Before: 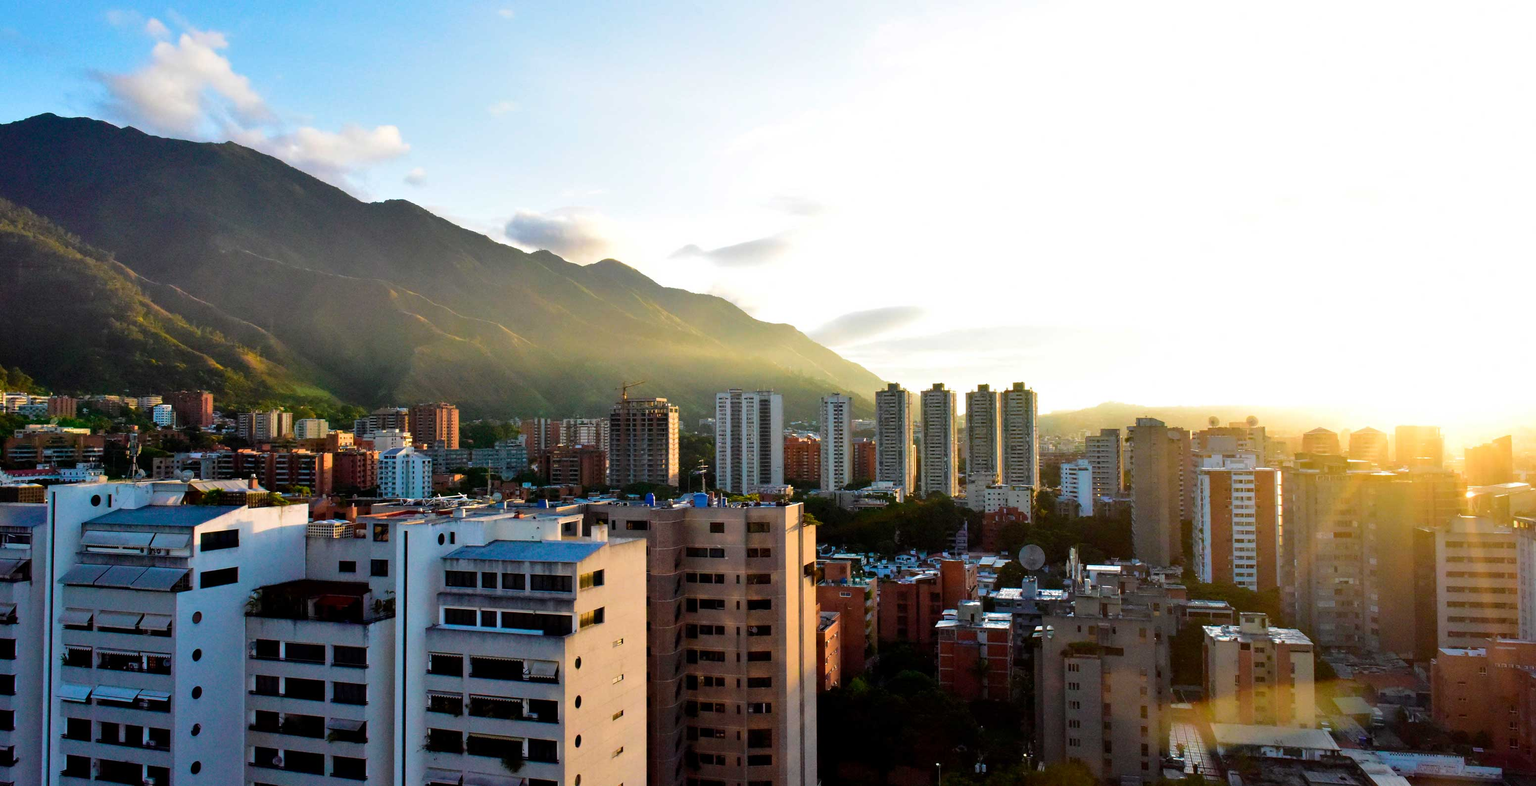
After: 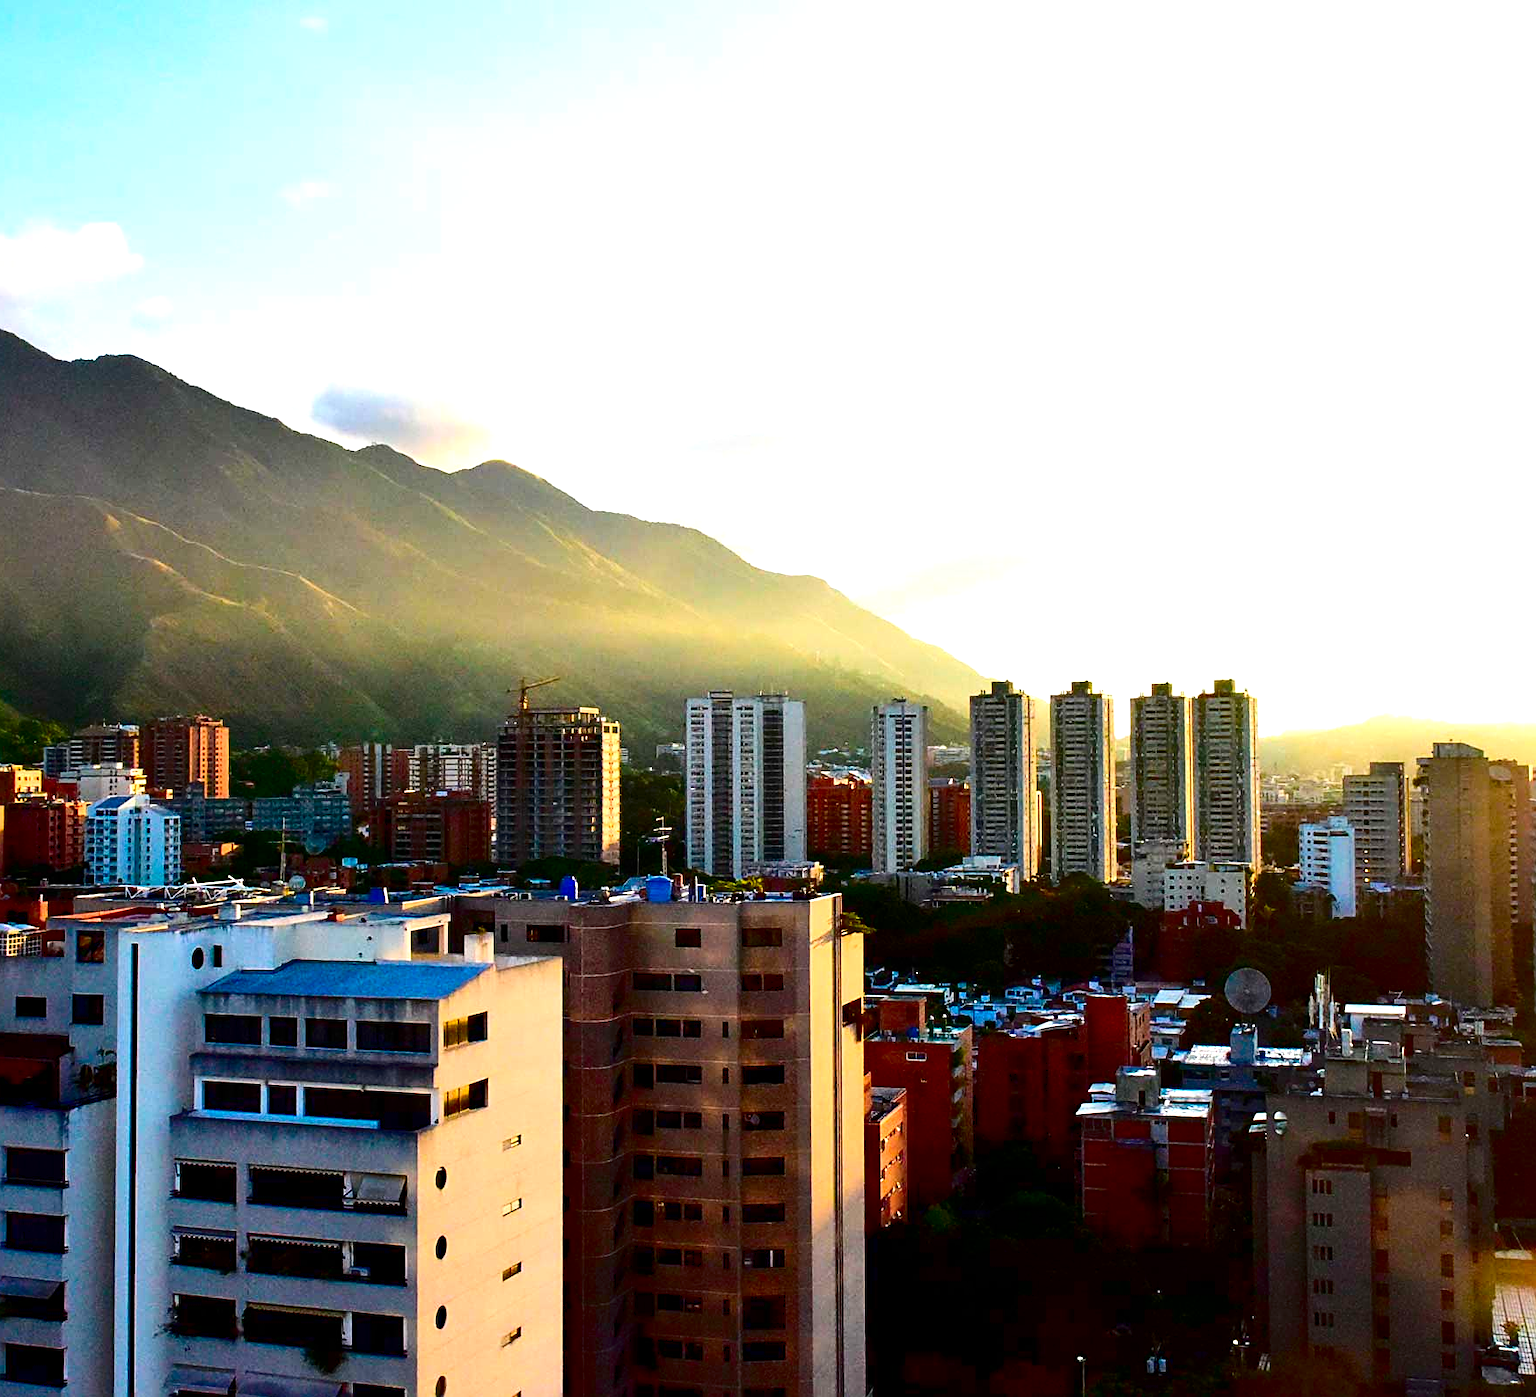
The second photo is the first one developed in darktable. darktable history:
contrast brightness saturation: contrast 0.22, brightness -0.19, saturation 0.24
exposure: black level correction 0, exposure 0.5 EV, compensate highlight preservation false
levels: levels [0, 0.478, 1]
sharpen: on, module defaults
crop: left 21.496%, right 22.254%
